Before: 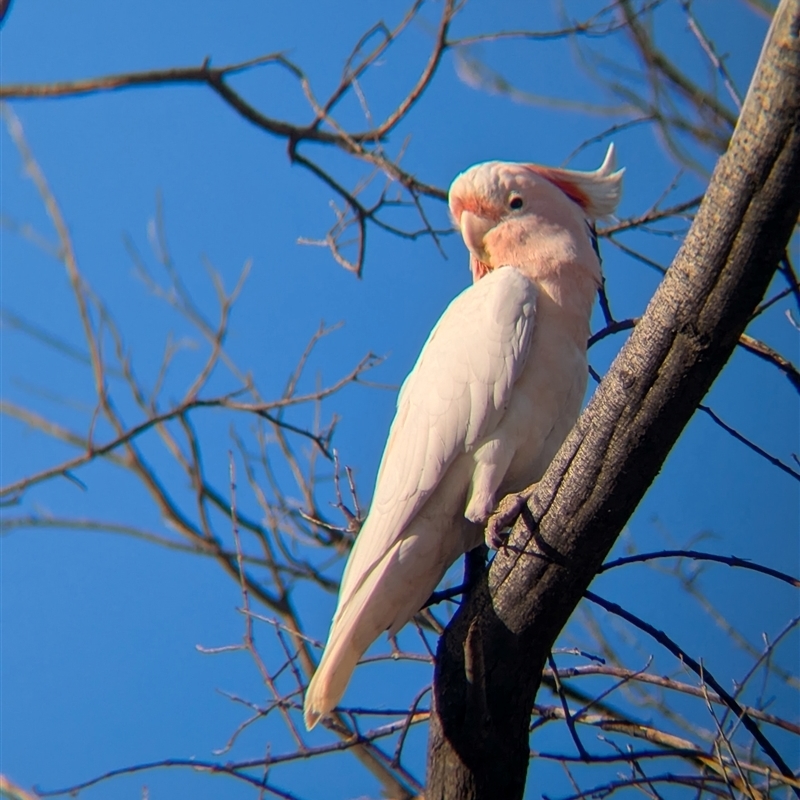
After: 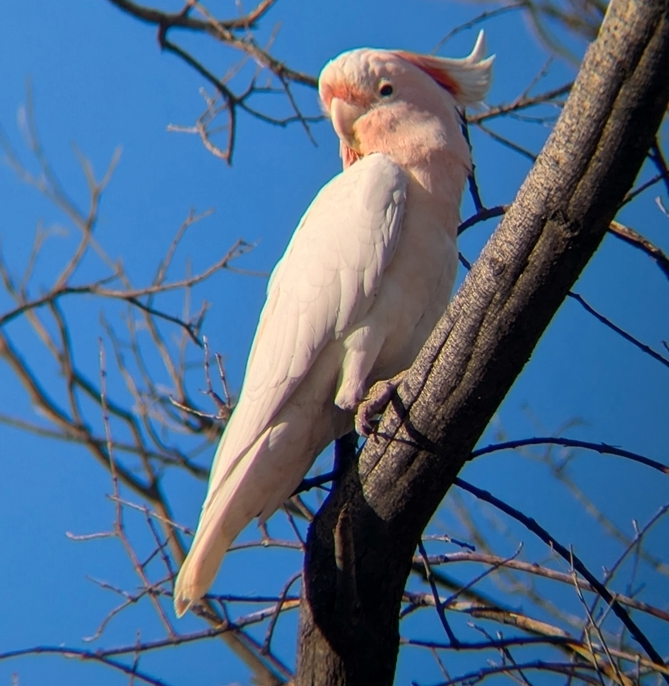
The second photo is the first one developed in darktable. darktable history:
crop: left 16.315%, top 14.246%
tone equalizer: on, module defaults
